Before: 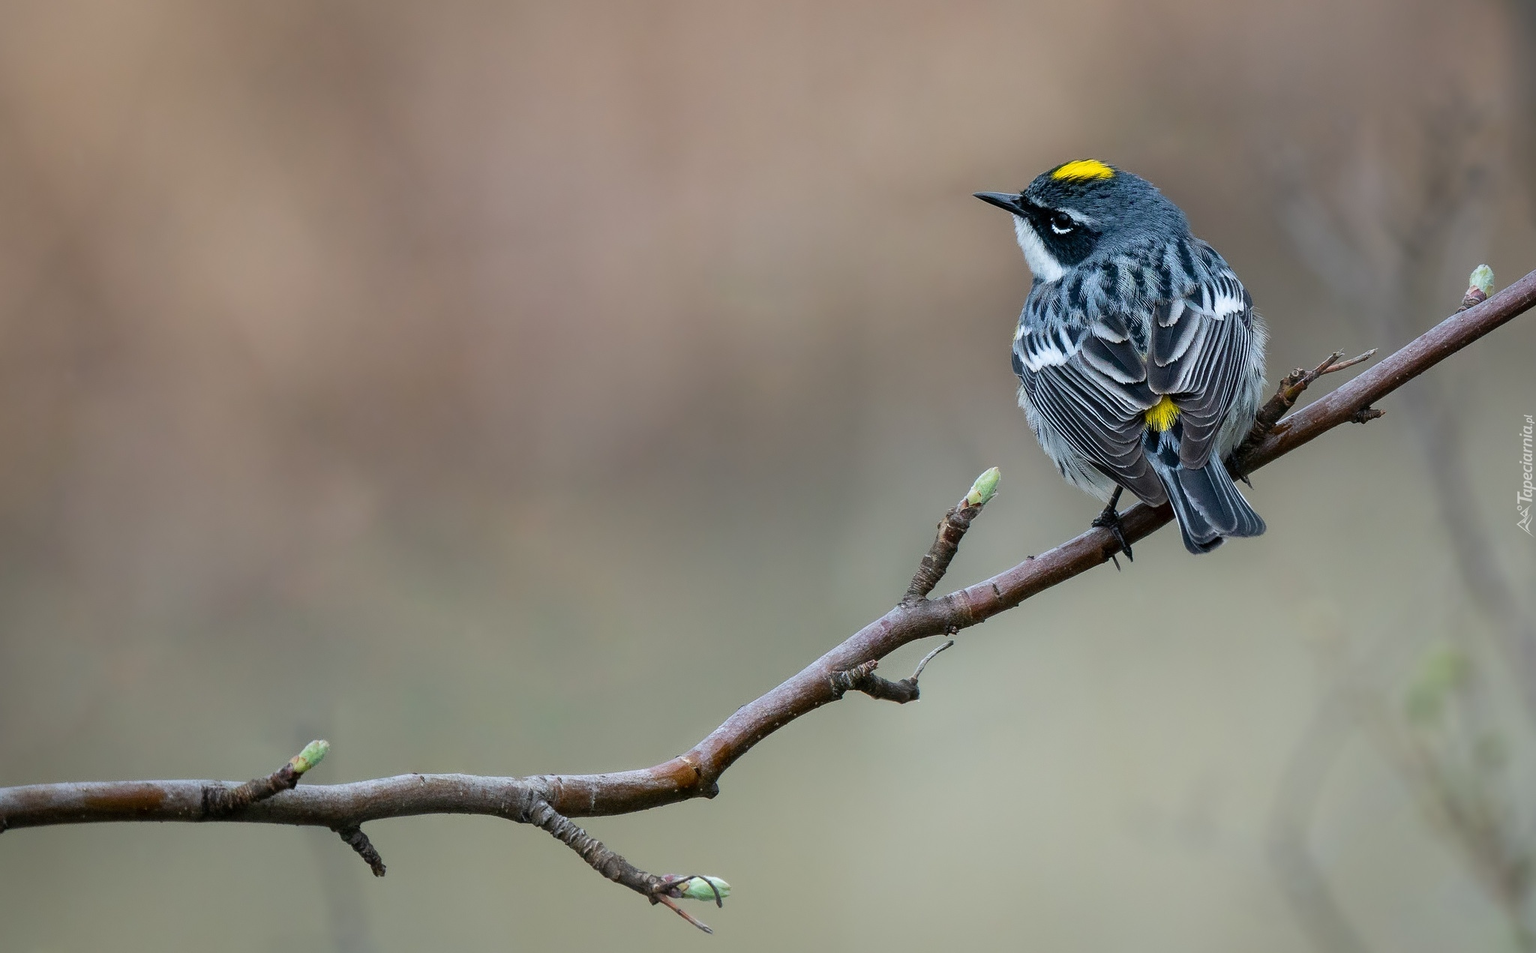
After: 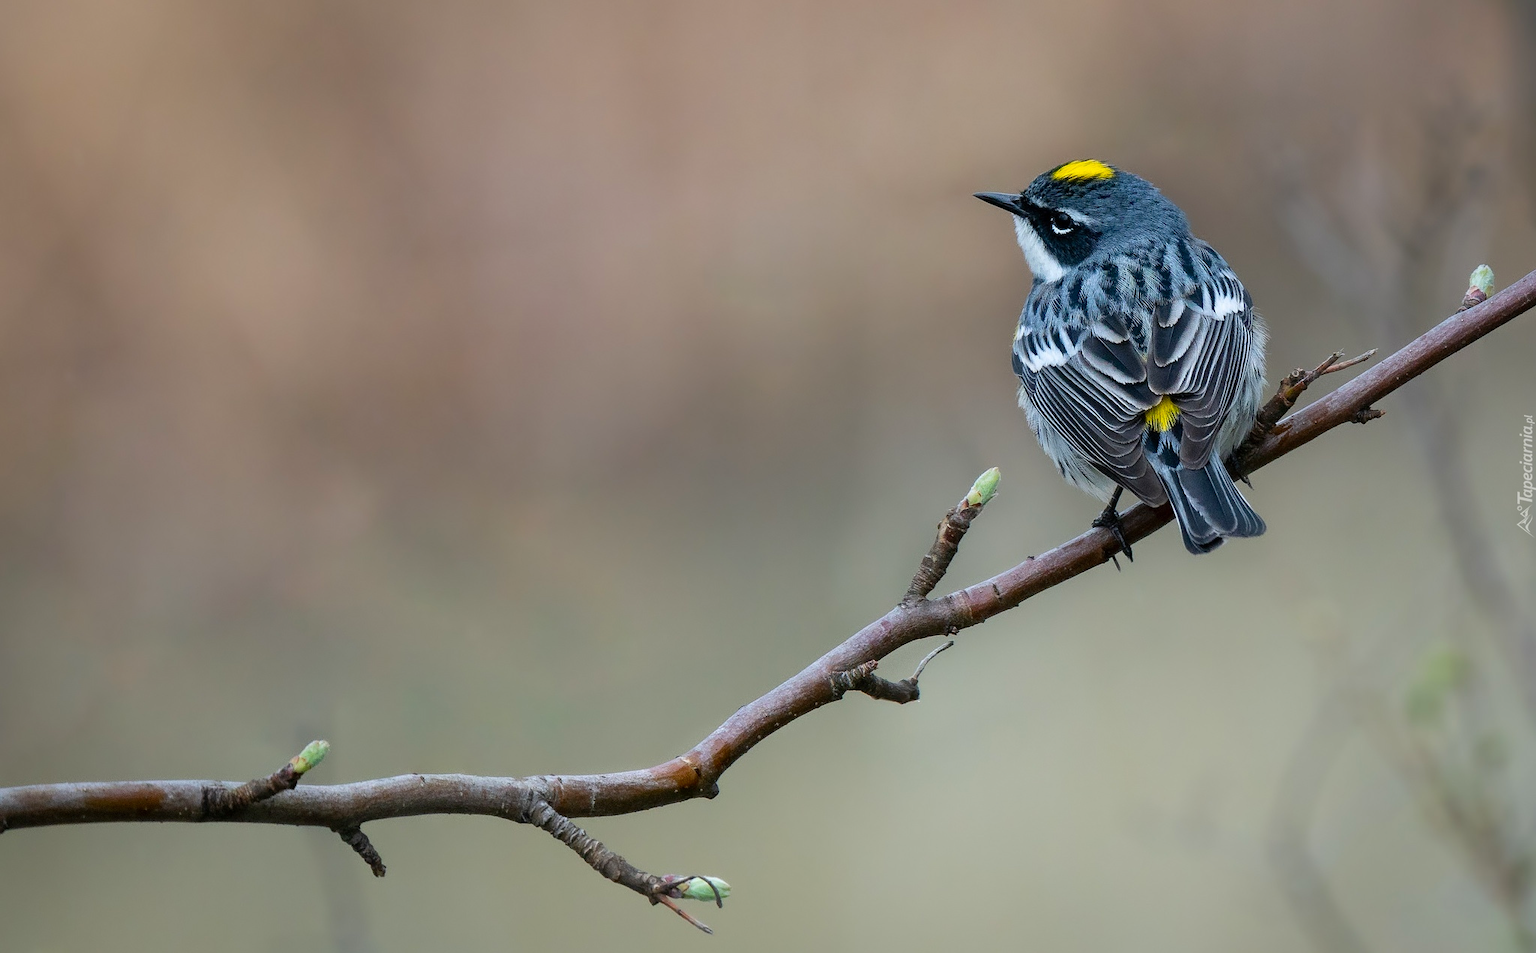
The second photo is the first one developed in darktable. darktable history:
contrast brightness saturation: saturation 0.132
